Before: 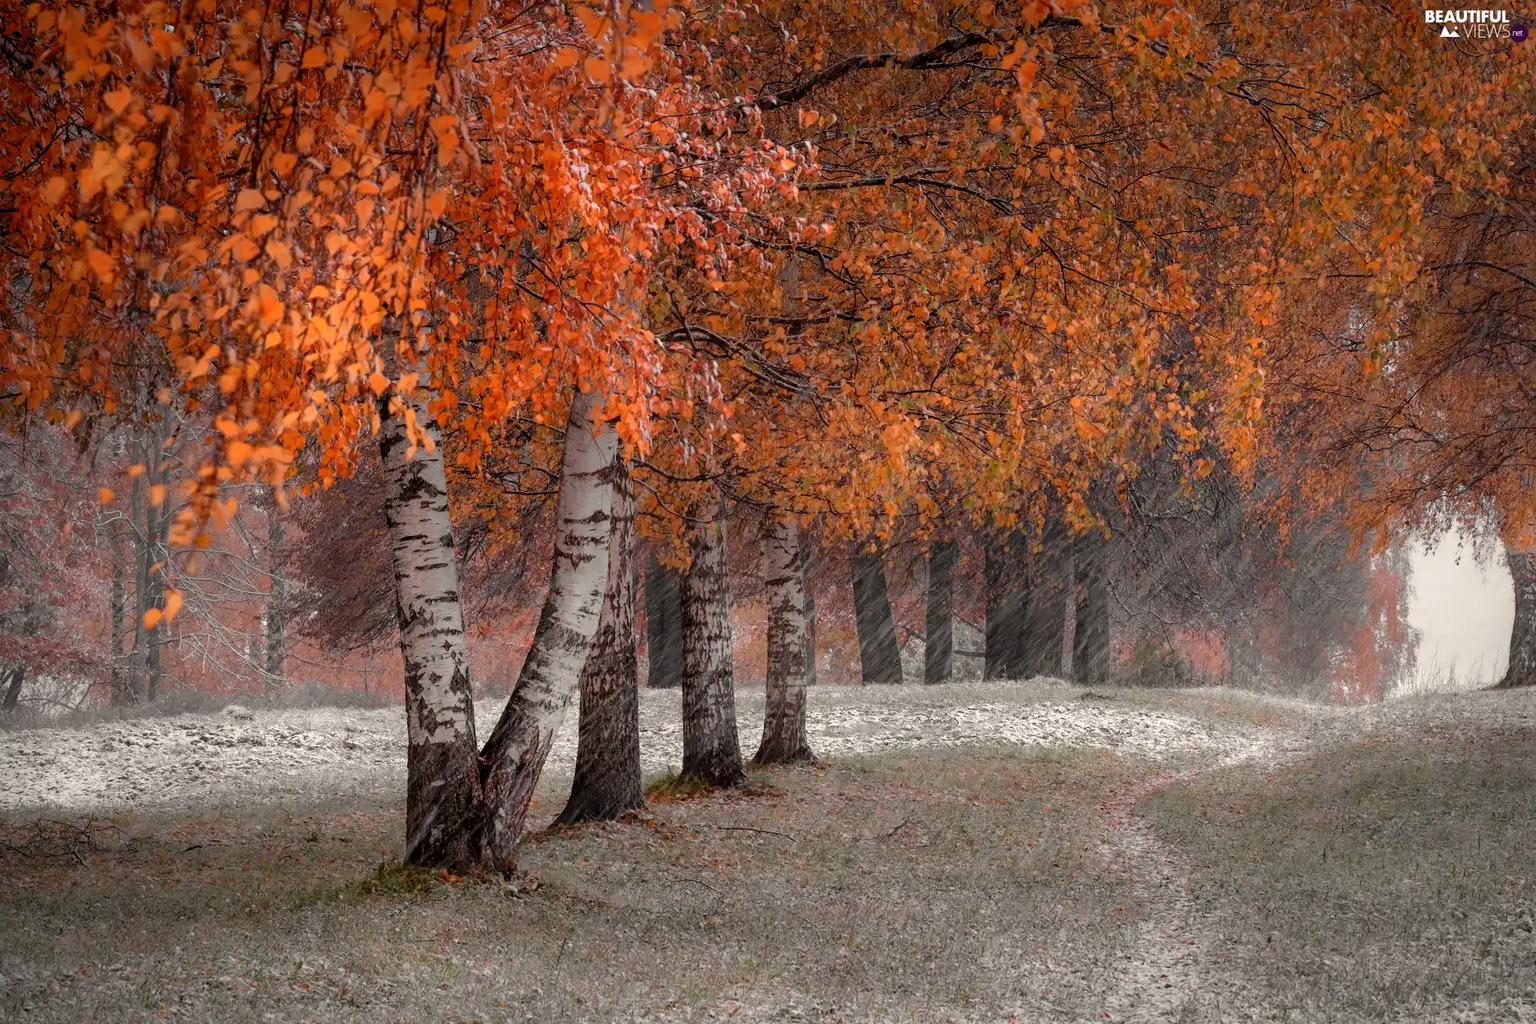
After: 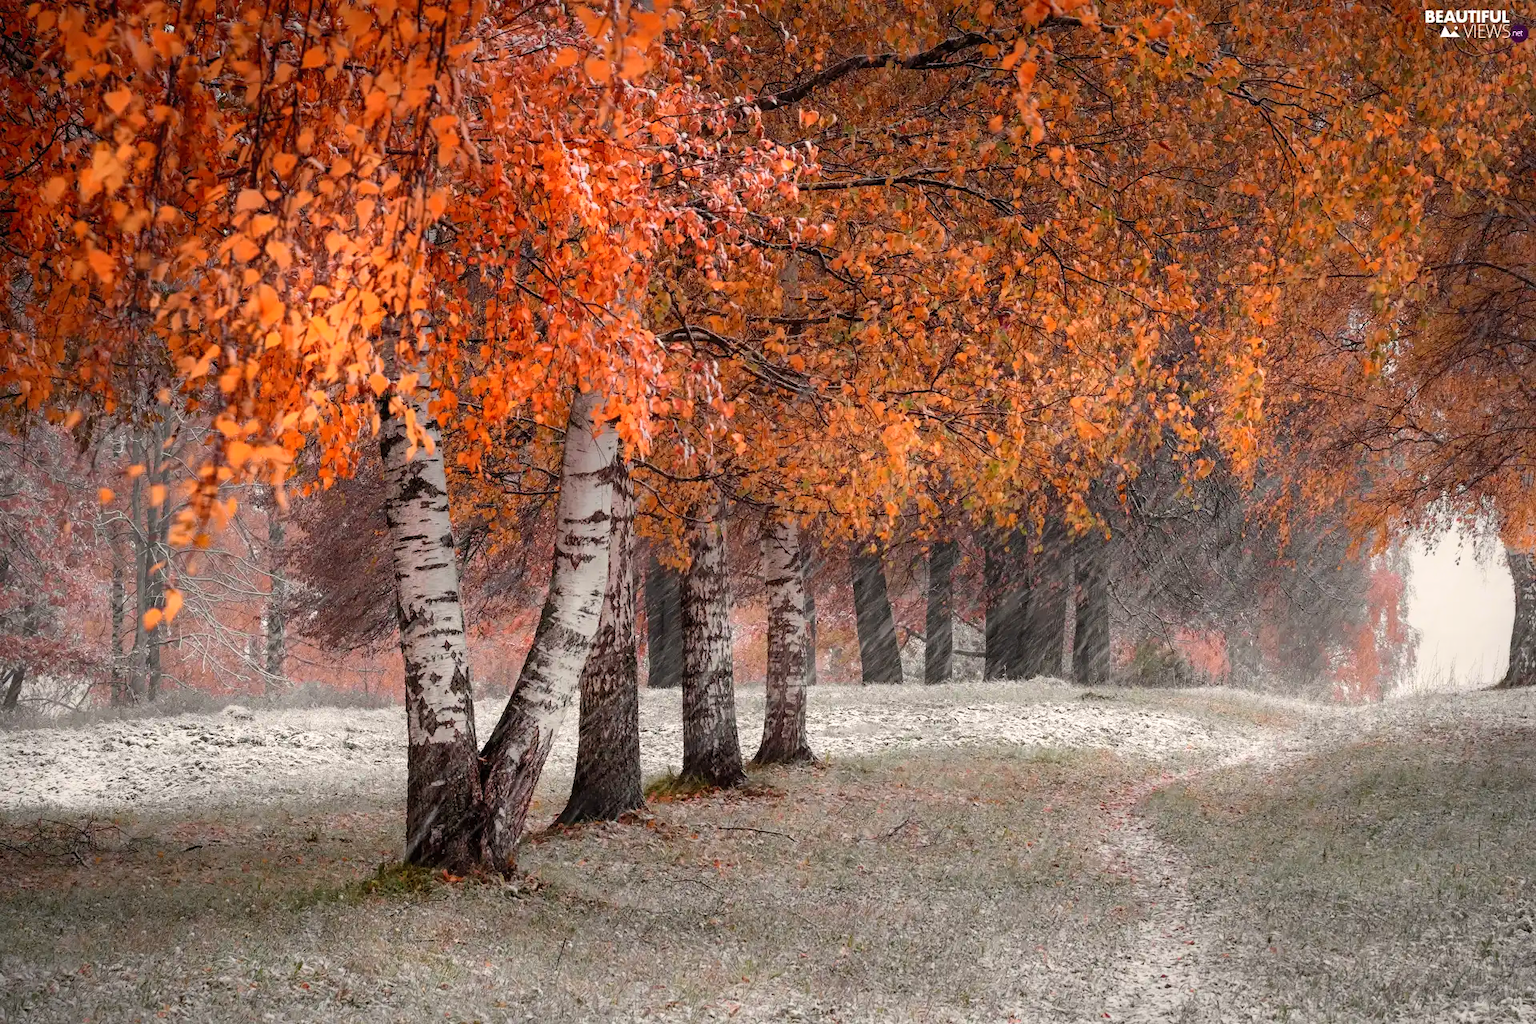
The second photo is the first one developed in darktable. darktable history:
contrast brightness saturation: contrast 0.201, brightness 0.145, saturation 0.144
